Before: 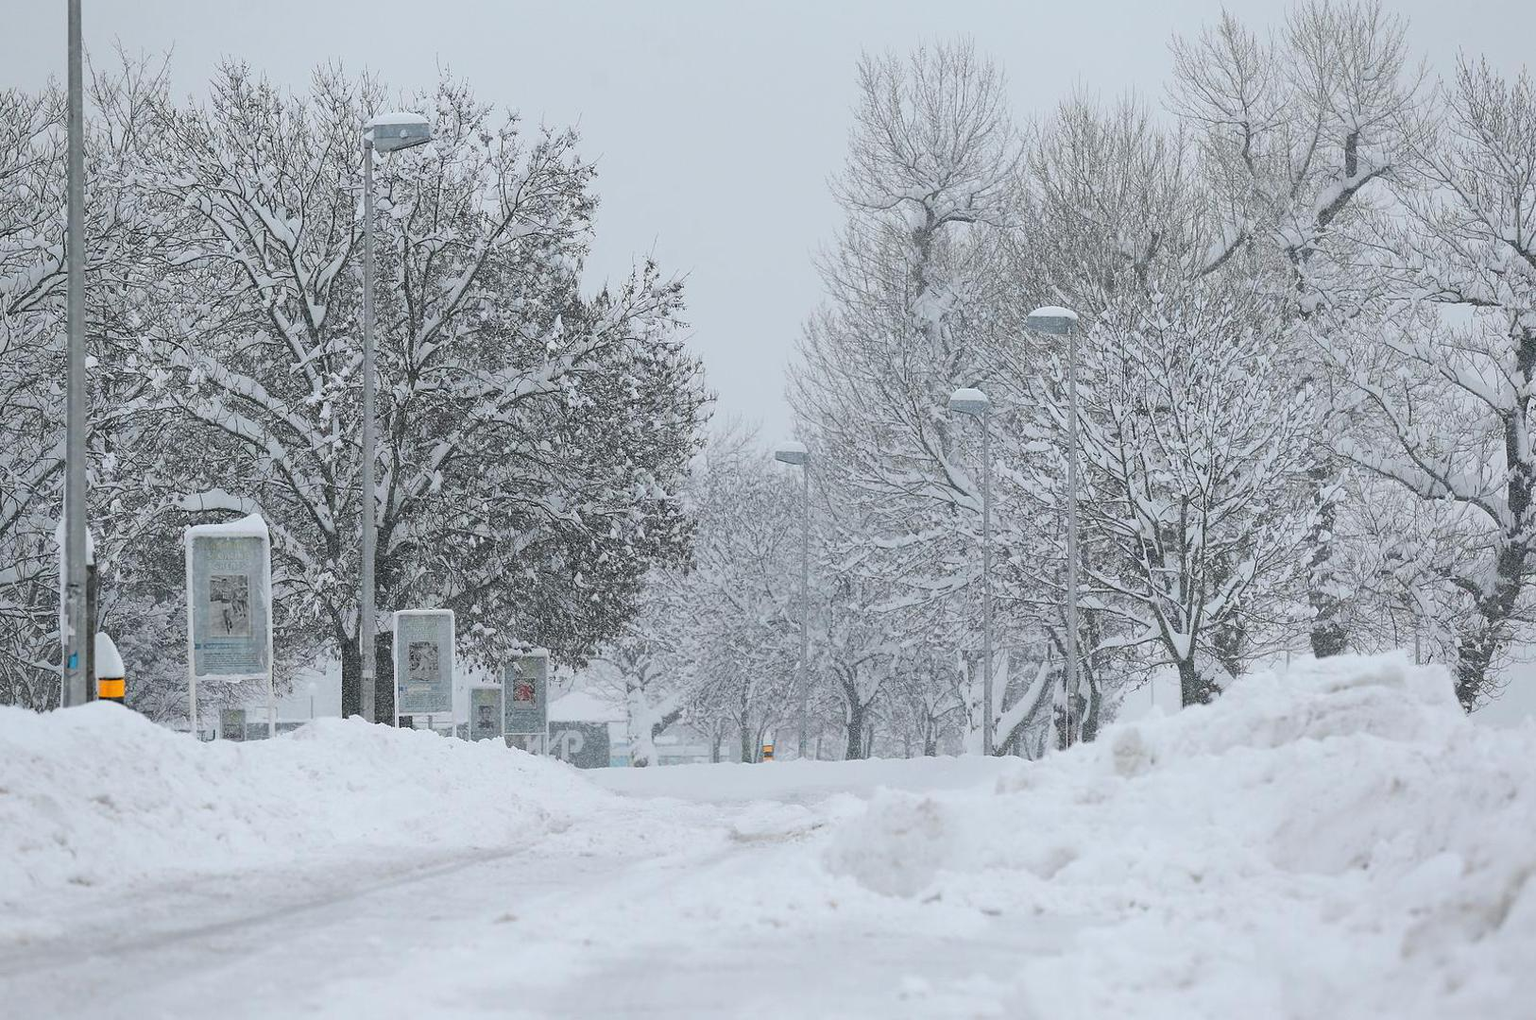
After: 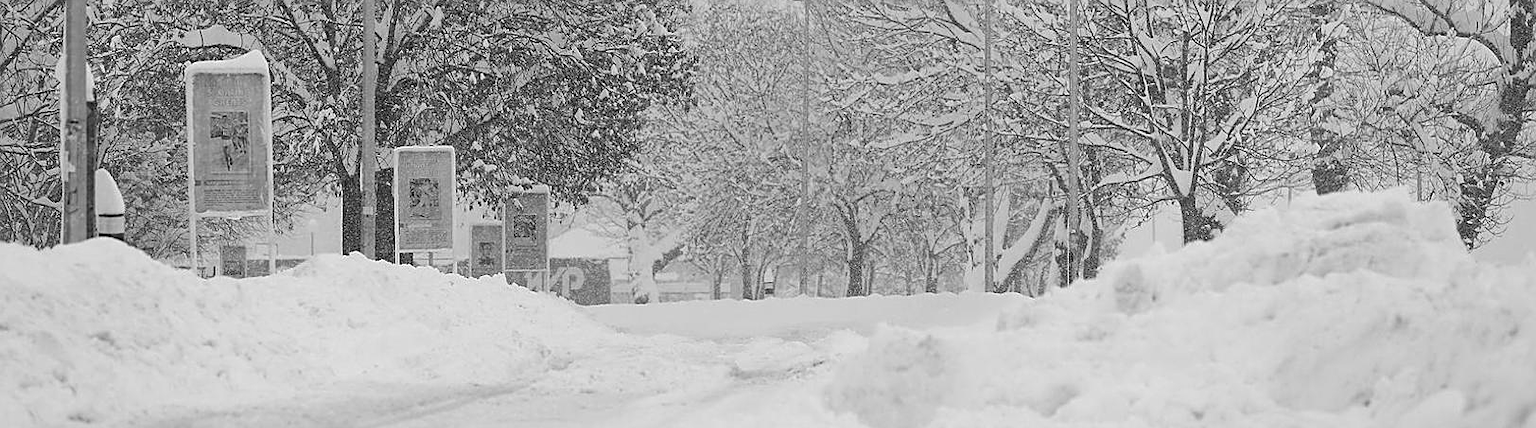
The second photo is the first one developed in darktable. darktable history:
sharpen: on, module defaults
monochrome: size 1
crop: top 45.551%, bottom 12.262%
